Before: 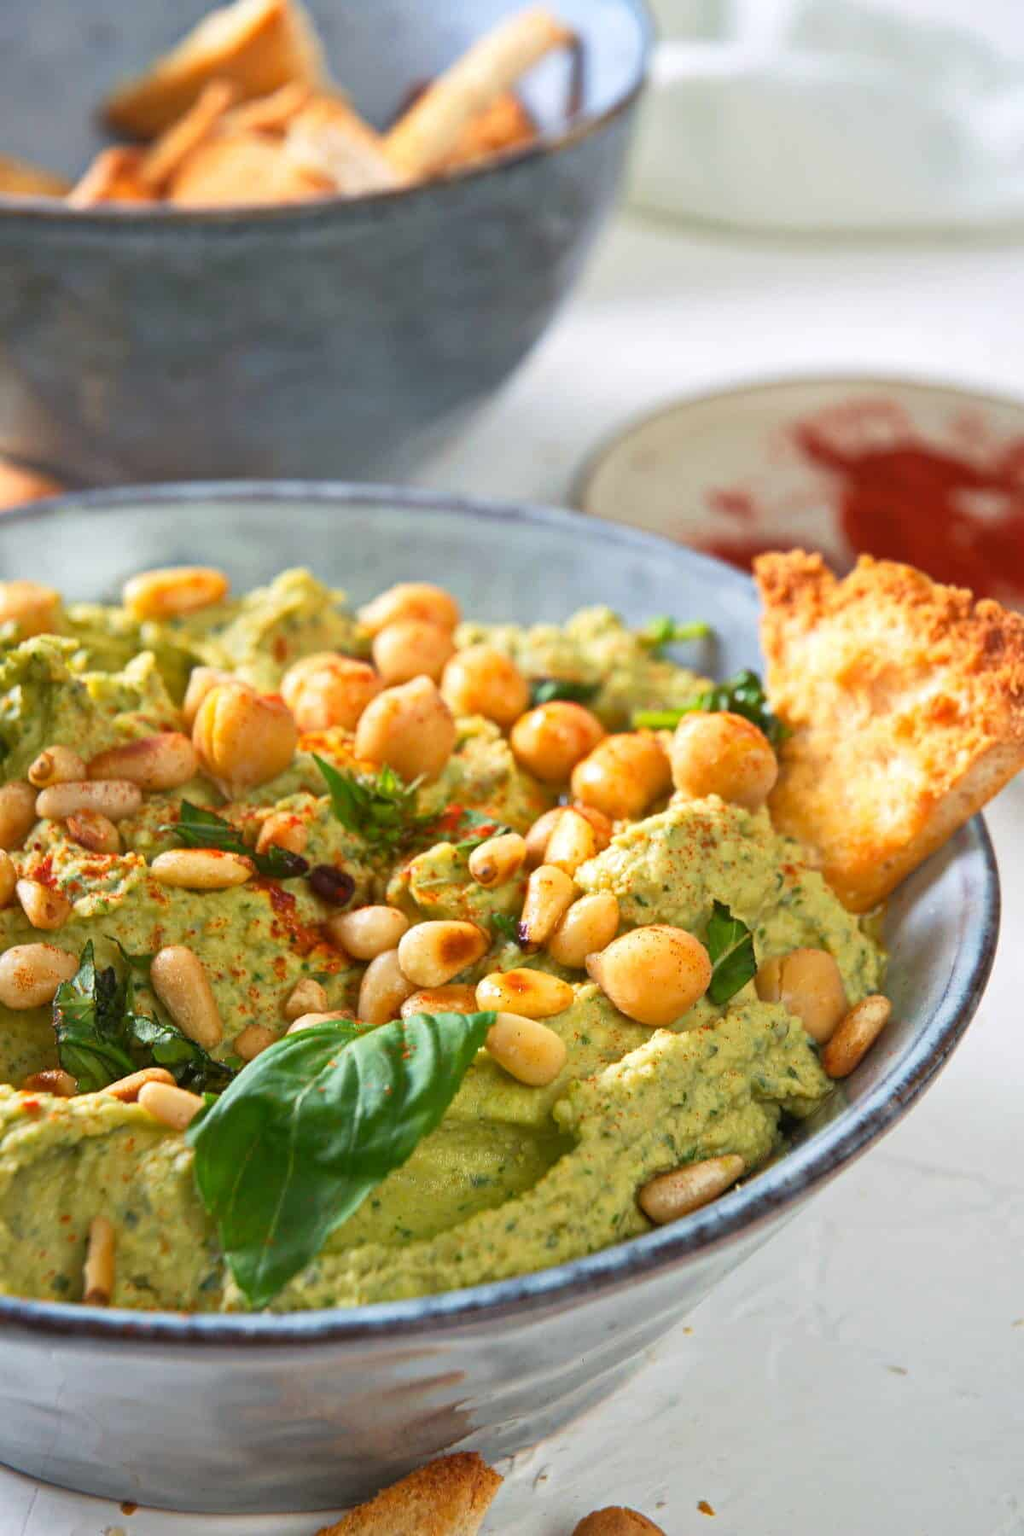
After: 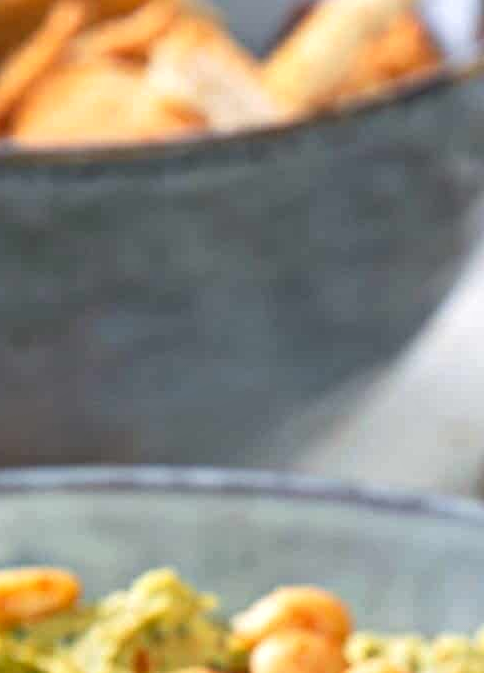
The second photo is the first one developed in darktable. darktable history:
crop: left 15.629%, top 5.429%, right 43.967%, bottom 57.135%
local contrast: on, module defaults
